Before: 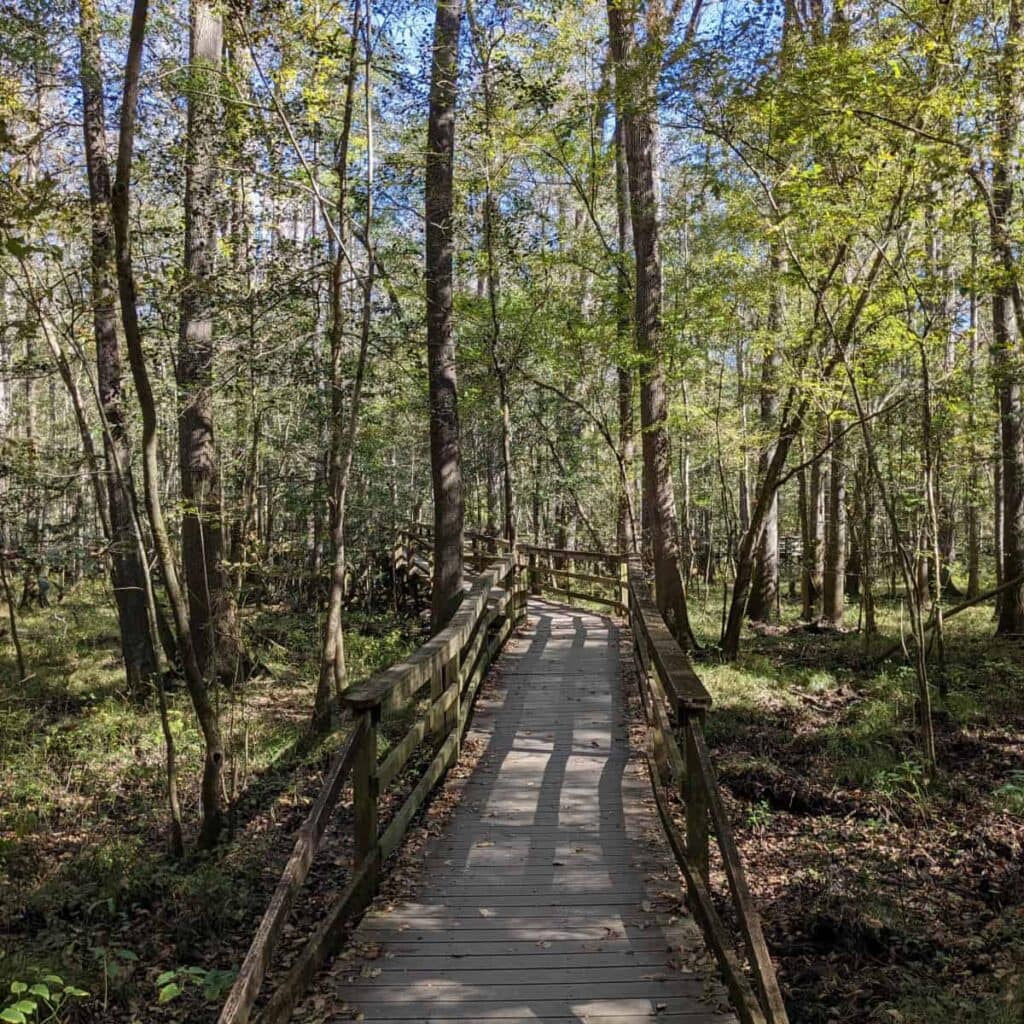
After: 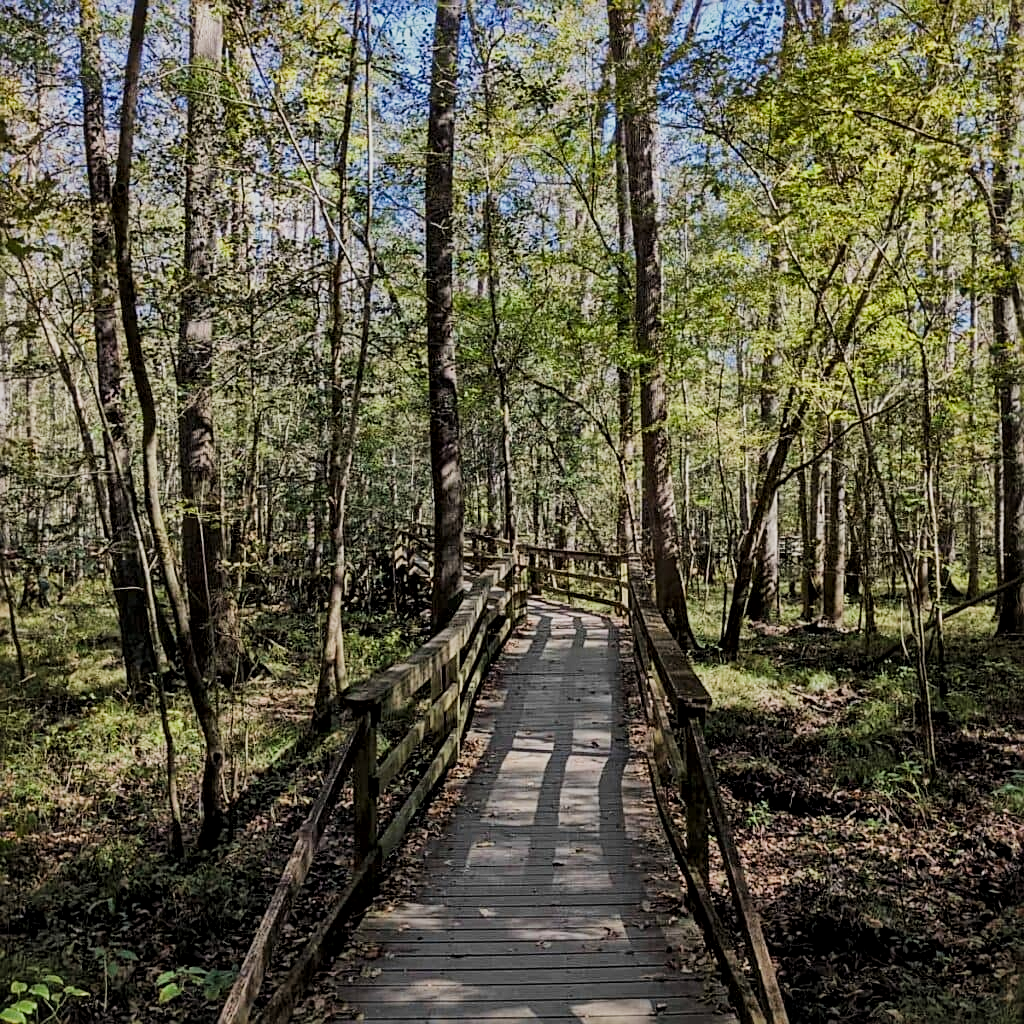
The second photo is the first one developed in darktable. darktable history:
color calibration: gray › normalize channels true, illuminant same as pipeline (D50), adaptation XYZ, x 0.345, y 0.358, temperature 5013.09 K, gamut compression 0.001
filmic rgb: black relative exposure -7.65 EV, white relative exposure 4.56 EV, hardness 3.61, color science v5 (2021), contrast in shadows safe, contrast in highlights safe
contrast brightness saturation: contrast 0.041, saturation 0.157
local contrast: mode bilateral grid, contrast 19, coarseness 50, detail 150%, midtone range 0.2
sharpen: on, module defaults
